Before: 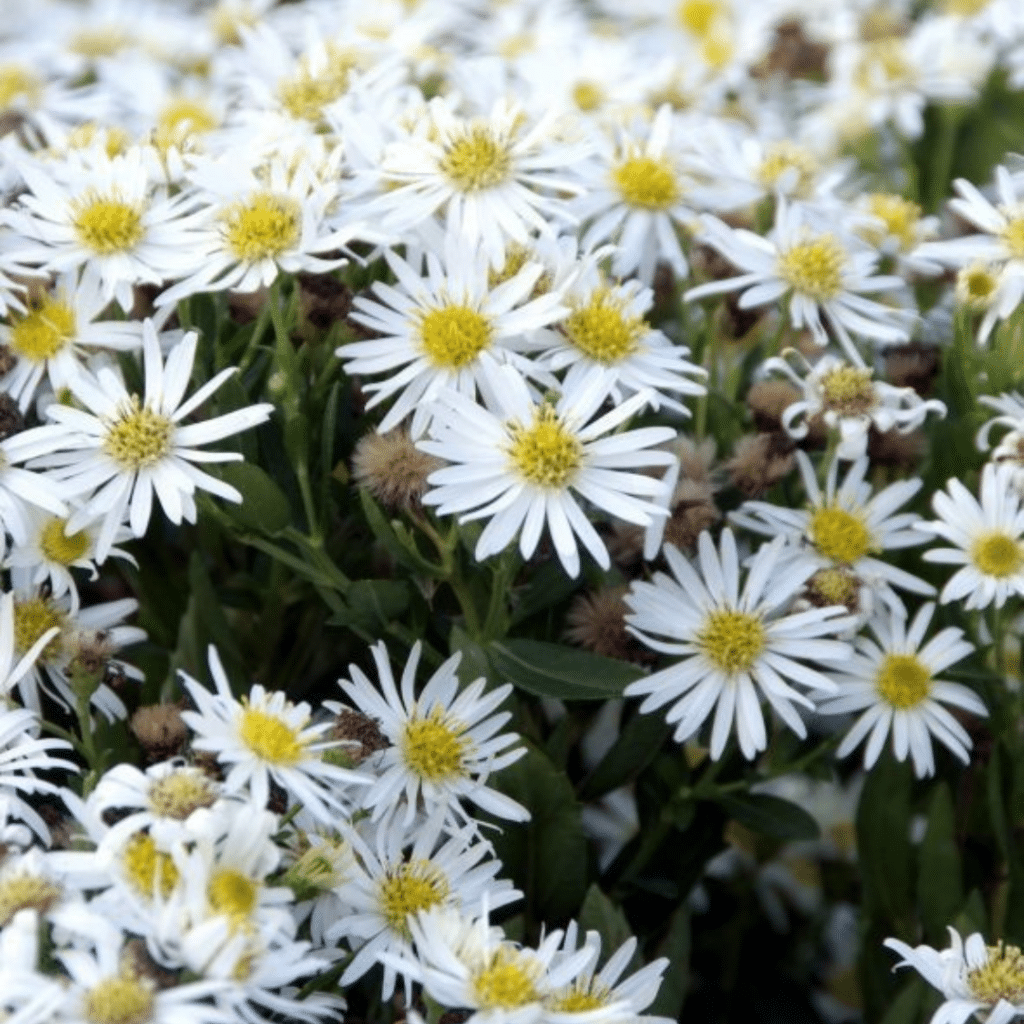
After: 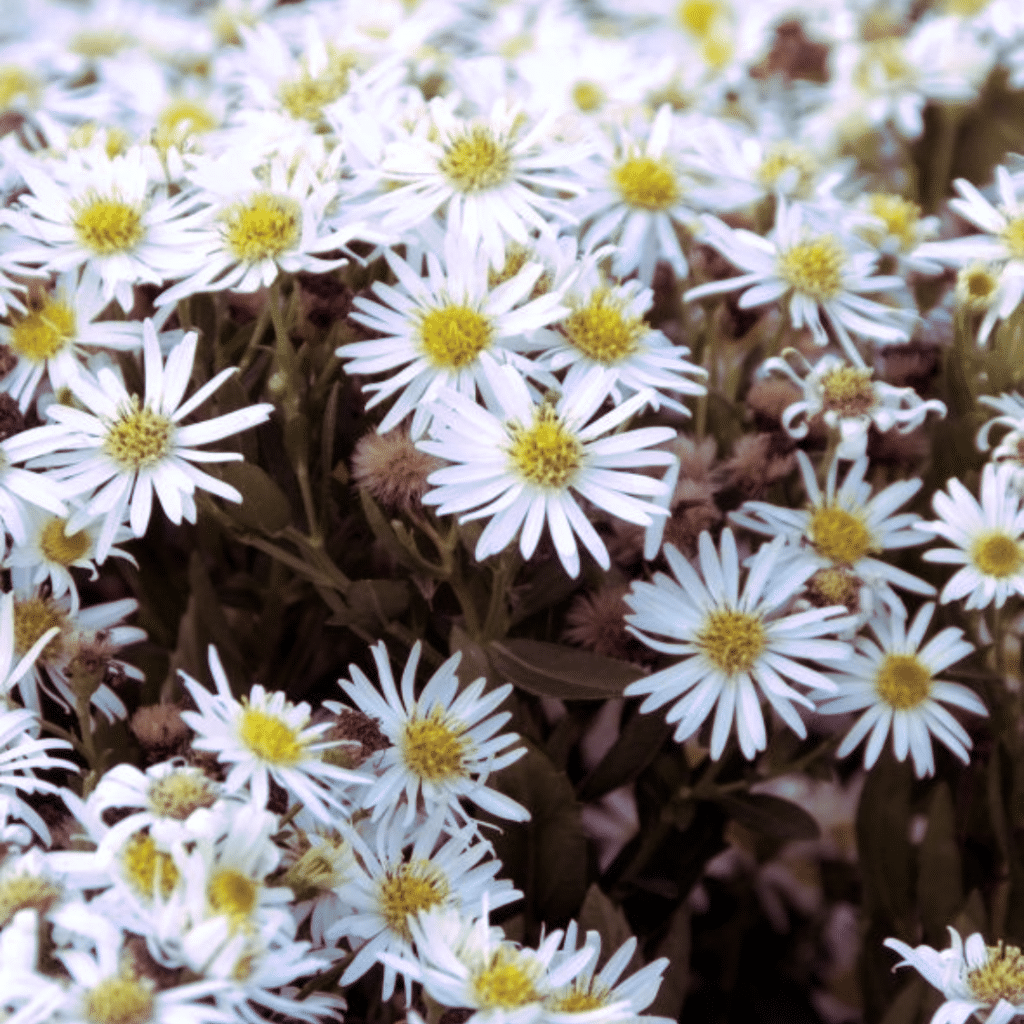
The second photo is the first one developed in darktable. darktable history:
split-toning: highlights › hue 298.8°, highlights › saturation 0.73, compress 41.76%
white balance: red 0.974, blue 1.044
